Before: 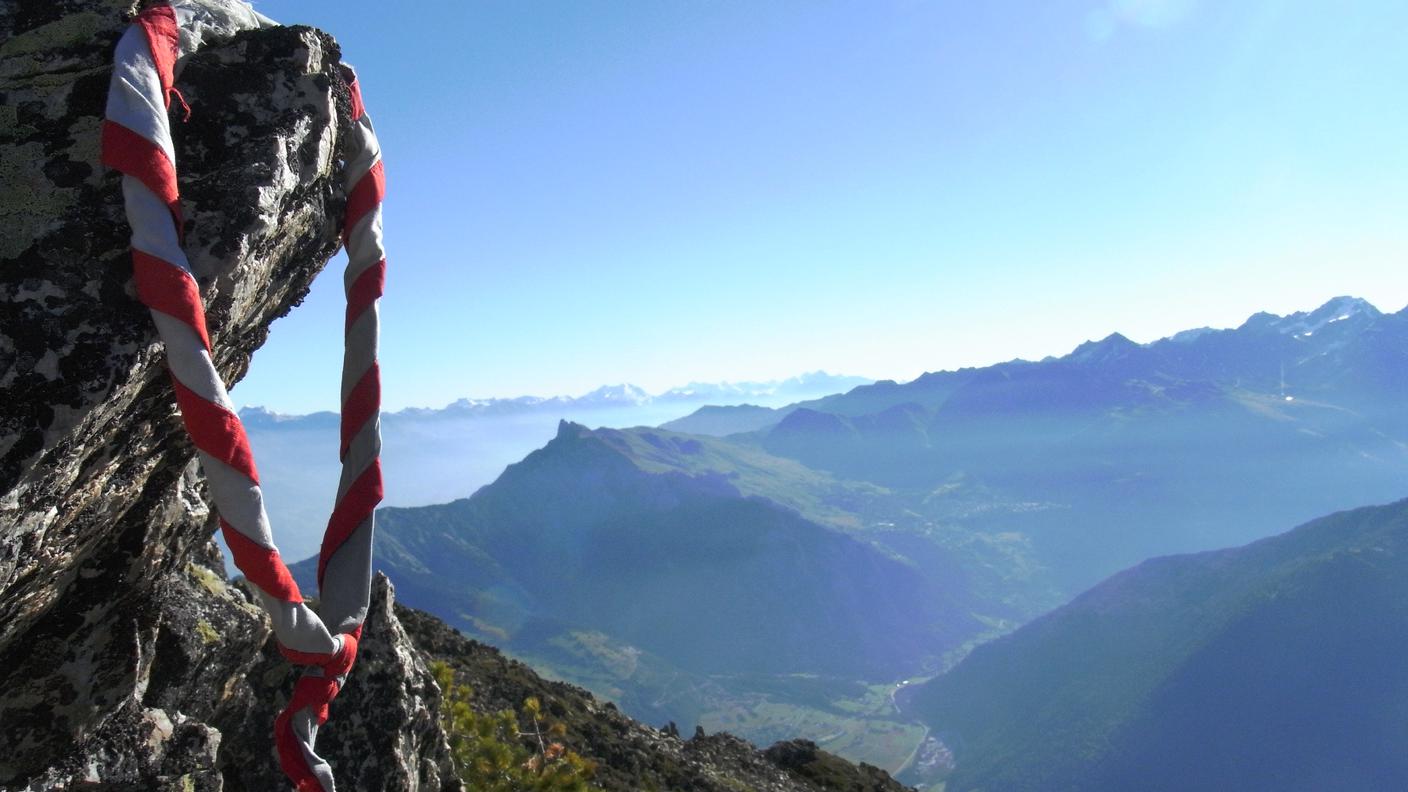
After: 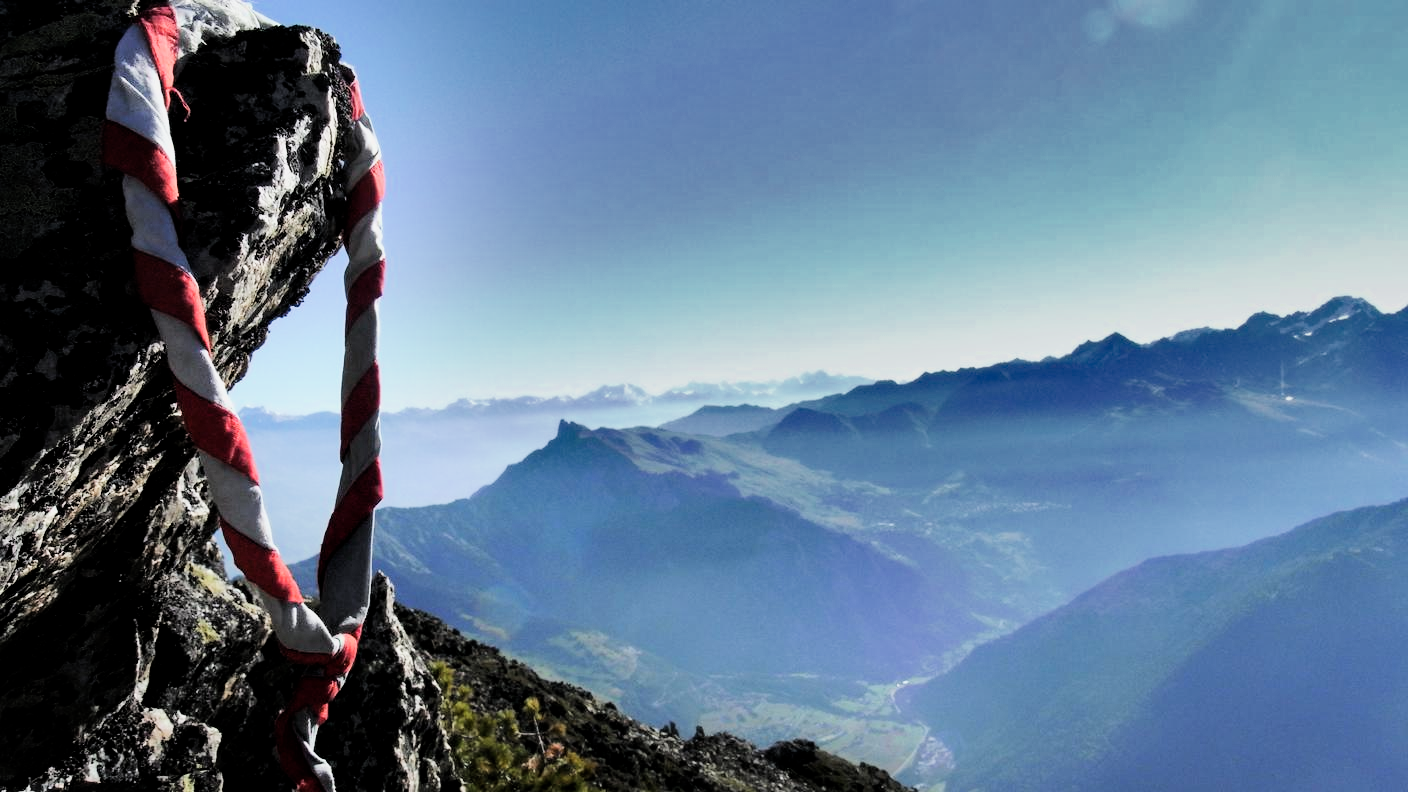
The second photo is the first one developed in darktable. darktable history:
shadows and highlights: shadows 20.91, highlights -81.03, soften with gaussian
tone equalizer: -8 EV -0.783 EV, -7 EV -0.696 EV, -6 EV -0.581 EV, -5 EV -0.391 EV, -3 EV 0.395 EV, -2 EV 0.6 EV, -1 EV 0.697 EV, +0 EV 0.741 EV, mask exposure compensation -0.487 EV
local contrast: mode bilateral grid, contrast 100, coarseness 99, detail 108%, midtone range 0.2
filmic rgb: black relative exposure -7.5 EV, white relative exposure 5 EV, hardness 3.31, contrast 1.3
